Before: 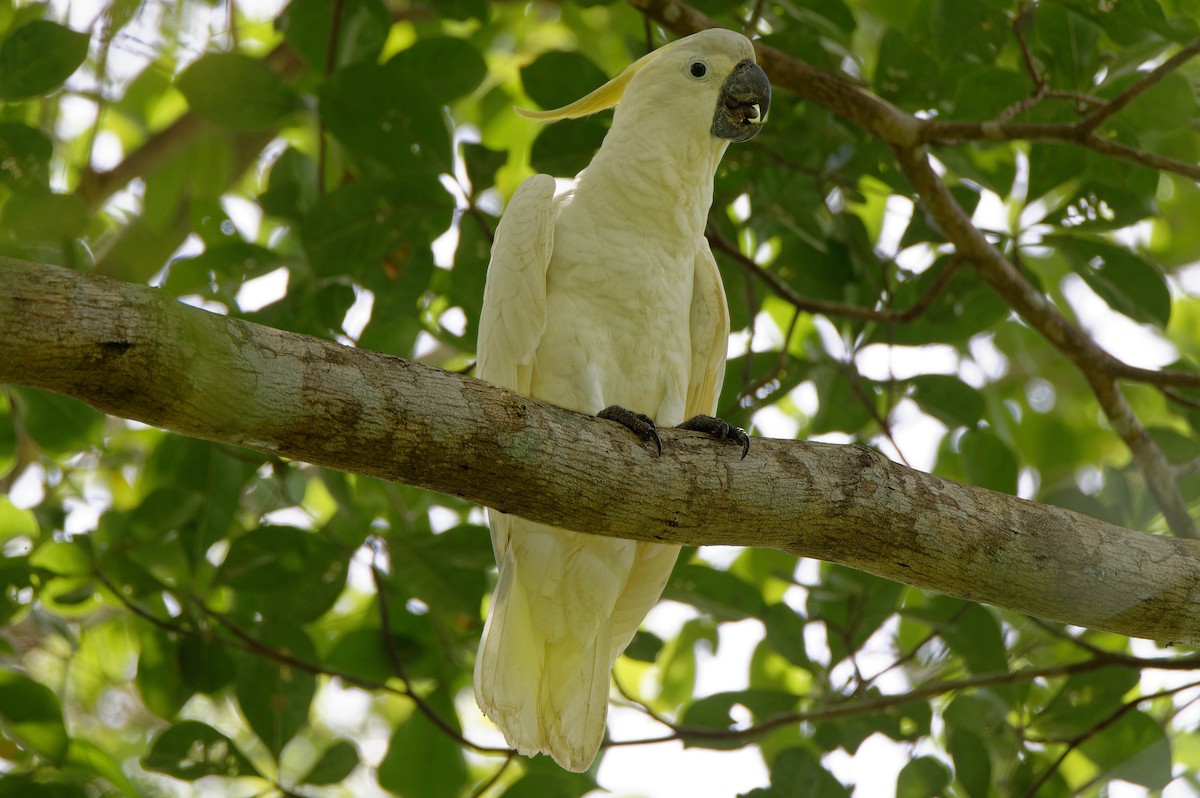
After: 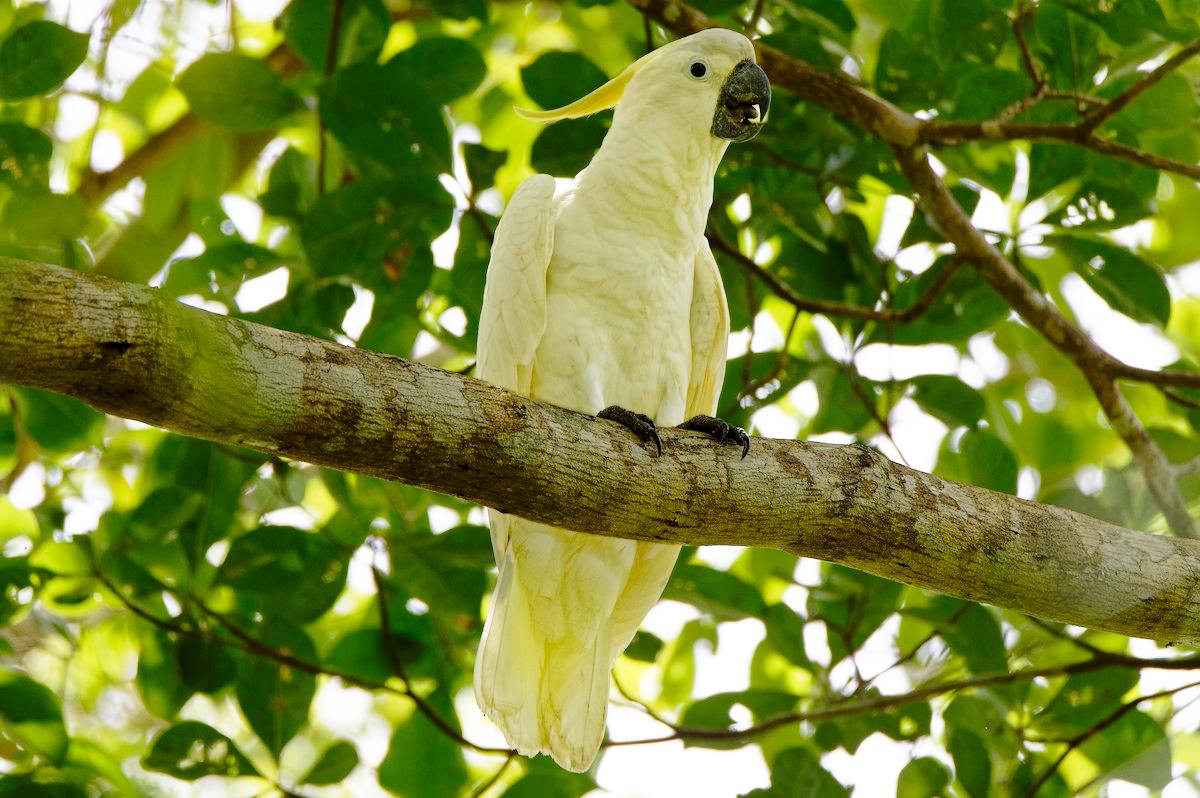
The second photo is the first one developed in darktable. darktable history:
exposure: black level correction 0.004, exposure 0.015 EV, compensate highlight preservation false
base curve: curves: ch0 [(0, 0) (0.028, 0.03) (0.121, 0.232) (0.46, 0.748) (0.859, 0.968) (1, 1)], preserve colors none
